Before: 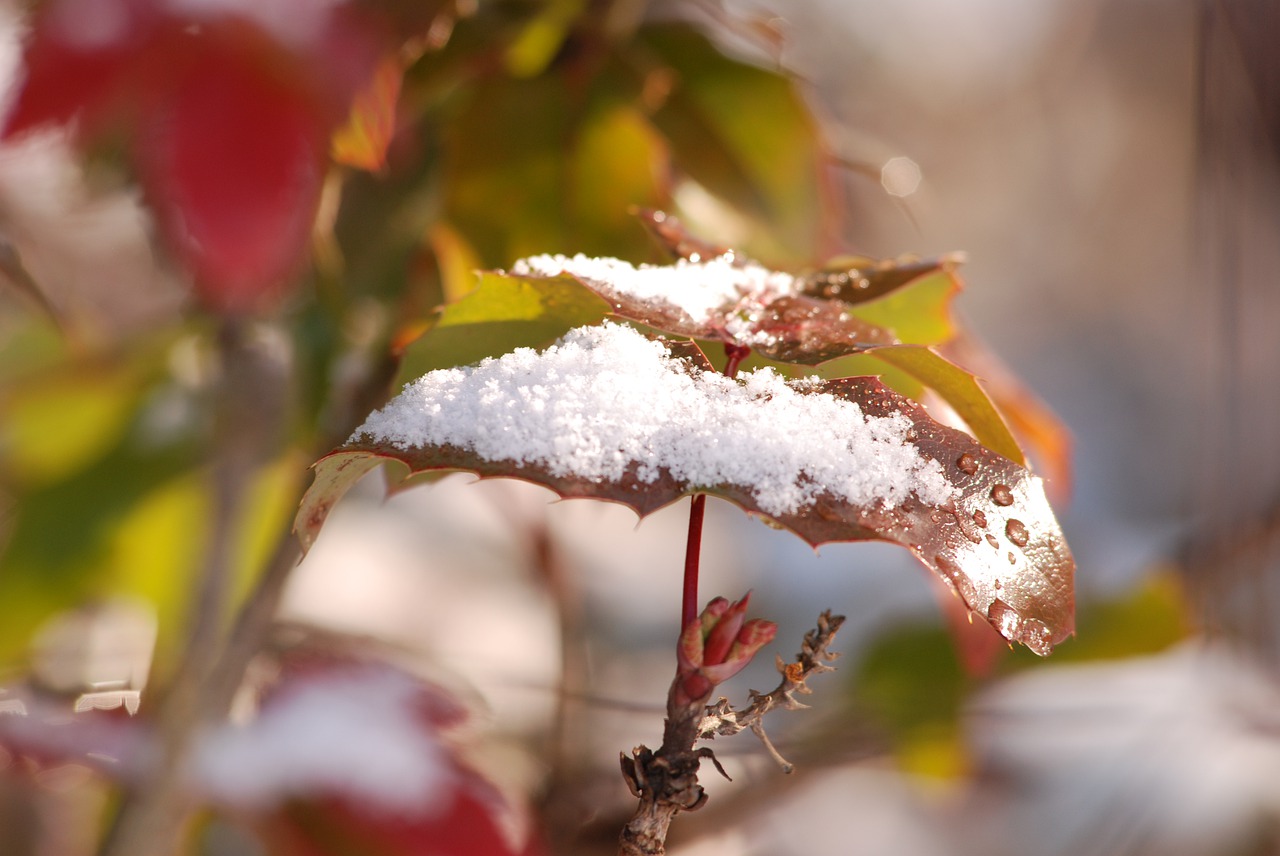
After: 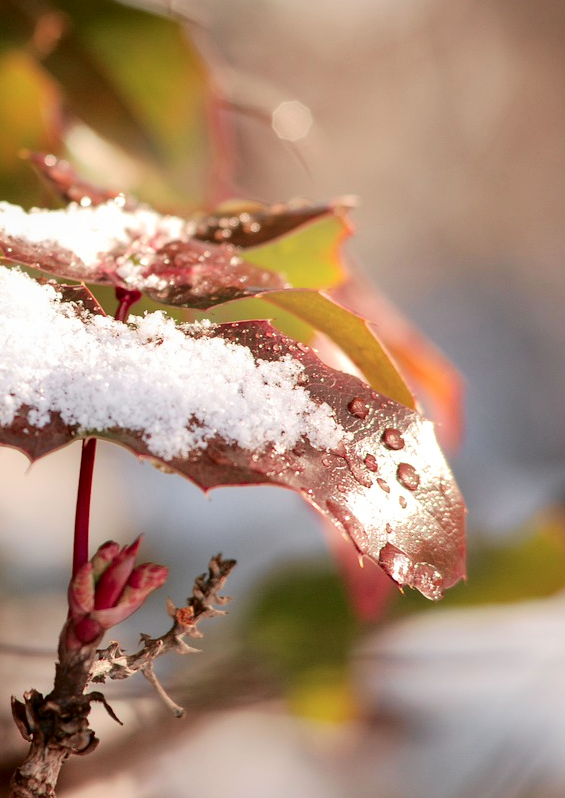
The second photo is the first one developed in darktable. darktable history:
tone curve: curves: ch0 [(0.003, 0) (0.066, 0.023) (0.149, 0.094) (0.264, 0.238) (0.395, 0.421) (0.517, 0.56) (0.688, 0.743) (0.813, 0.846) (1, 1)]; ch1 [(0, 0) (0.164, 0.115) (0.337, 0.332) (0.39, 0.398) (0.464, 0.461) (0.501, 0.5) (0.507, 0.503) (0.534, 0.537) (0.577, 0.59) (0.652, 0.681) (0.733, 0.749) (0.811, 0.796) (1, 1)]; ch2 [(0, 0) (0.337, 0.382) (0.464, 0.476) (0.501, 0.502) (0.527, 0.54) (0.551, 0.565) (0.6, 0.59) (0.687, 0.675) (1, 1)], color space Lab, independent channels, preserve colors none
crop: left 47.628%, top 6.643%, right 7.874%
local contrast: highlights 61%, shadows 106%, detail 107%, midtone range 0.529
